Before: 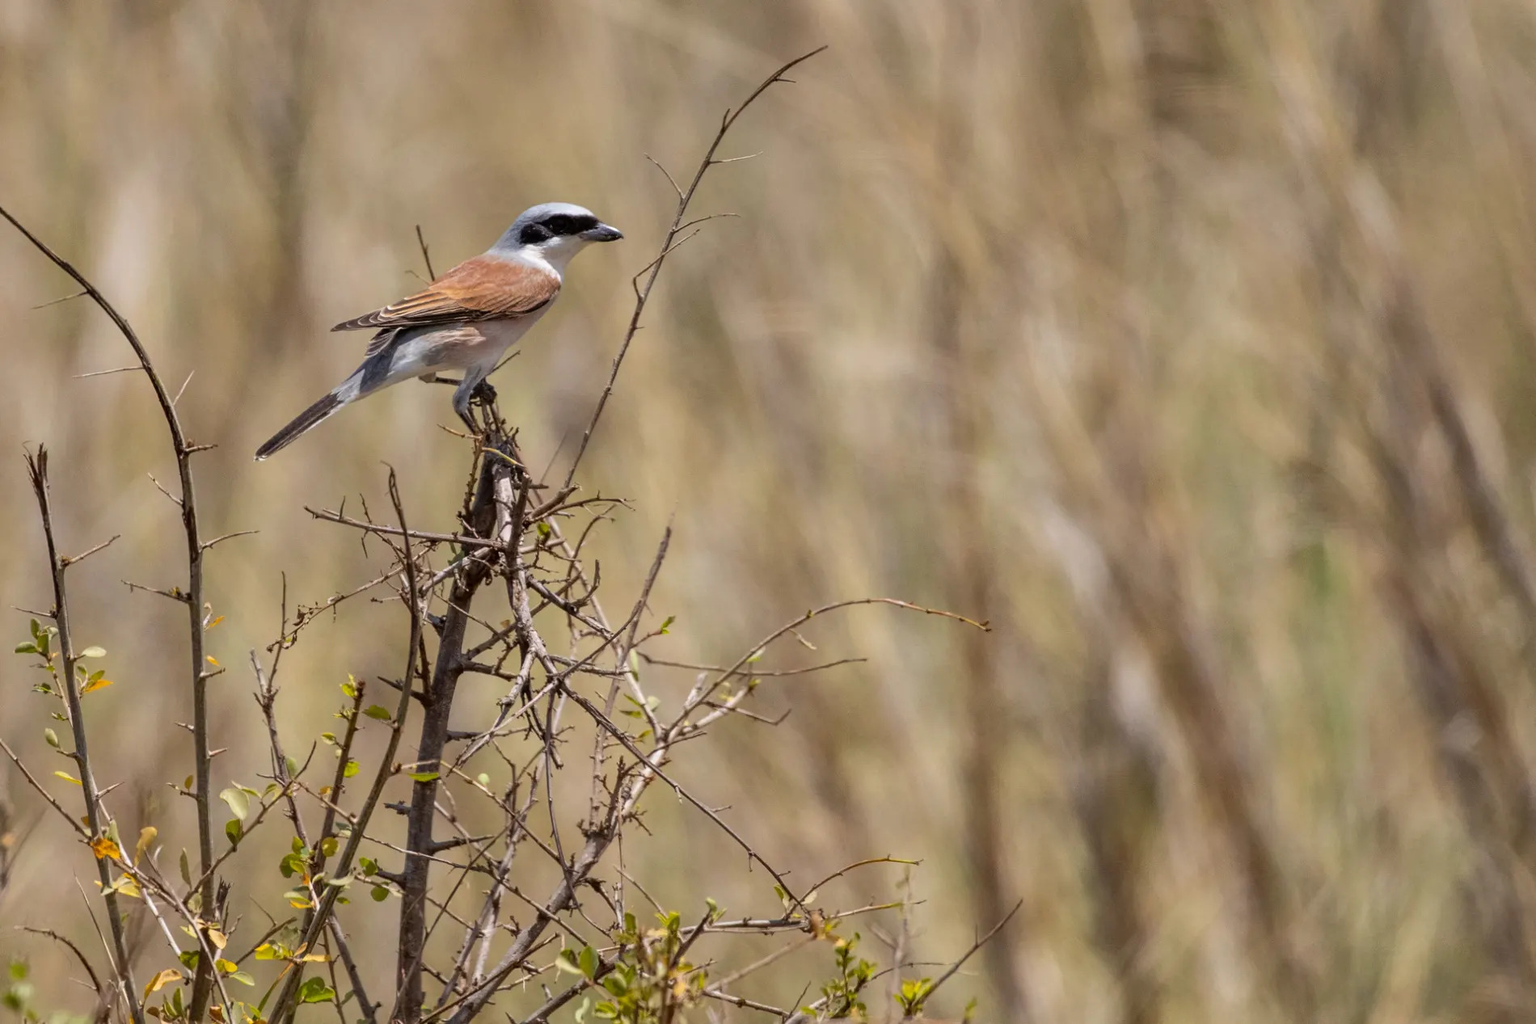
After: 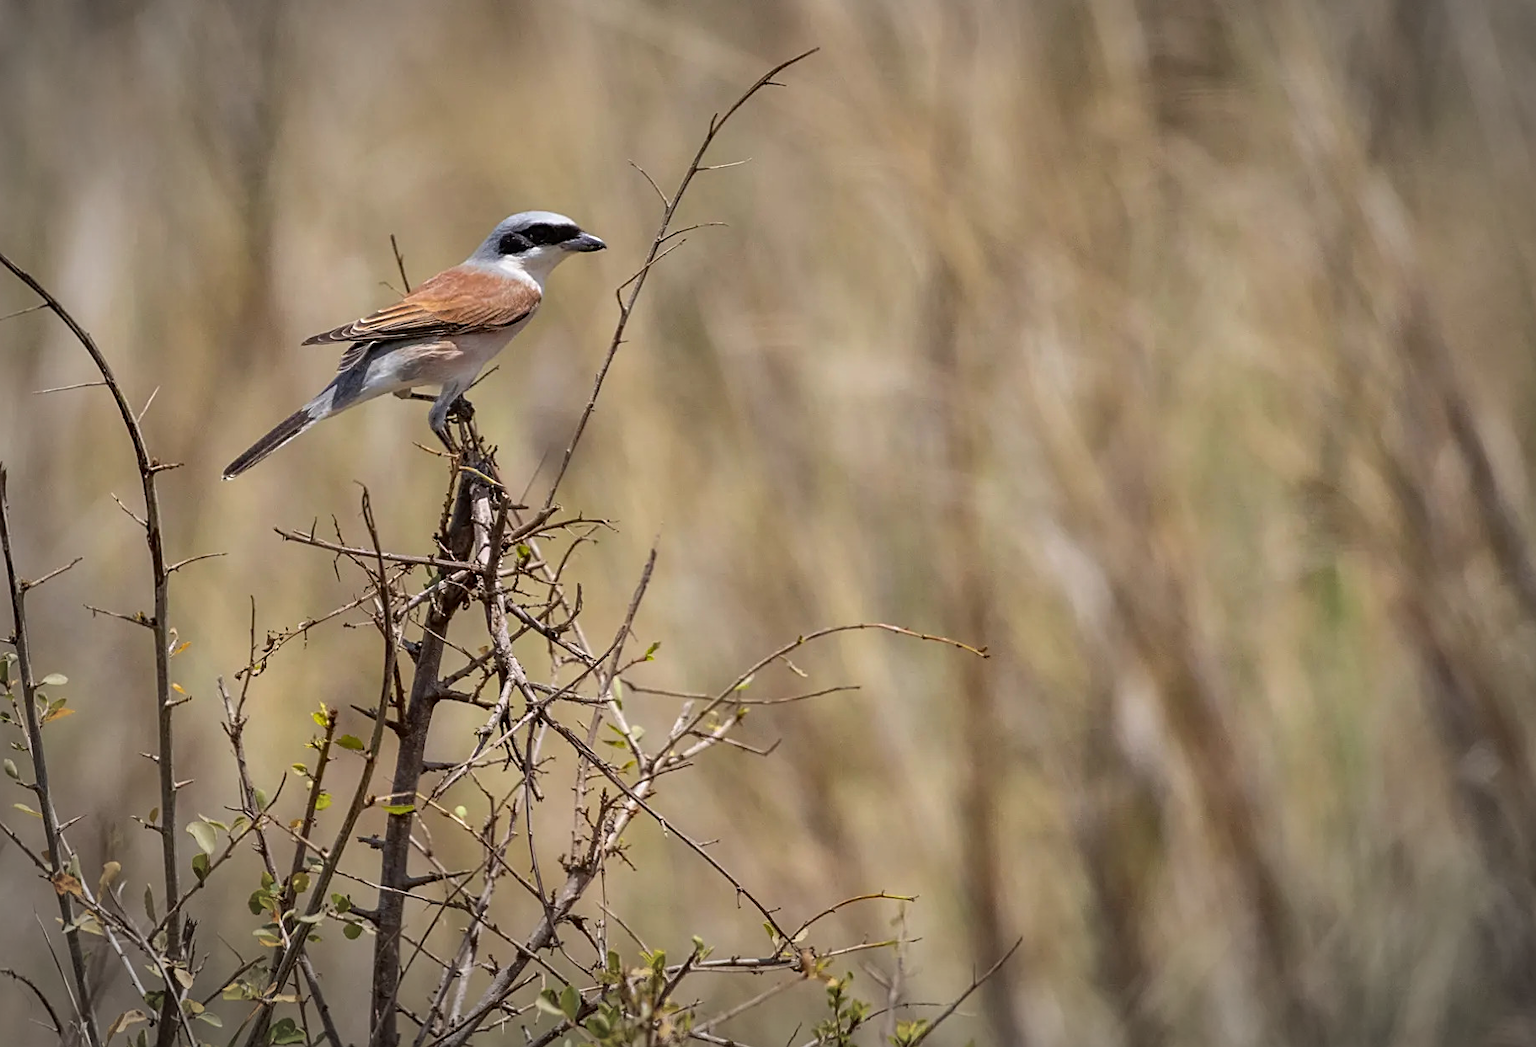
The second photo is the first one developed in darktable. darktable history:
crop and rotate: left 2.747%, right 1.239%, bottom 1.791%
sharpen: on, module defaults
vignetting: center (0.034, -0.092), automatic ratio true
